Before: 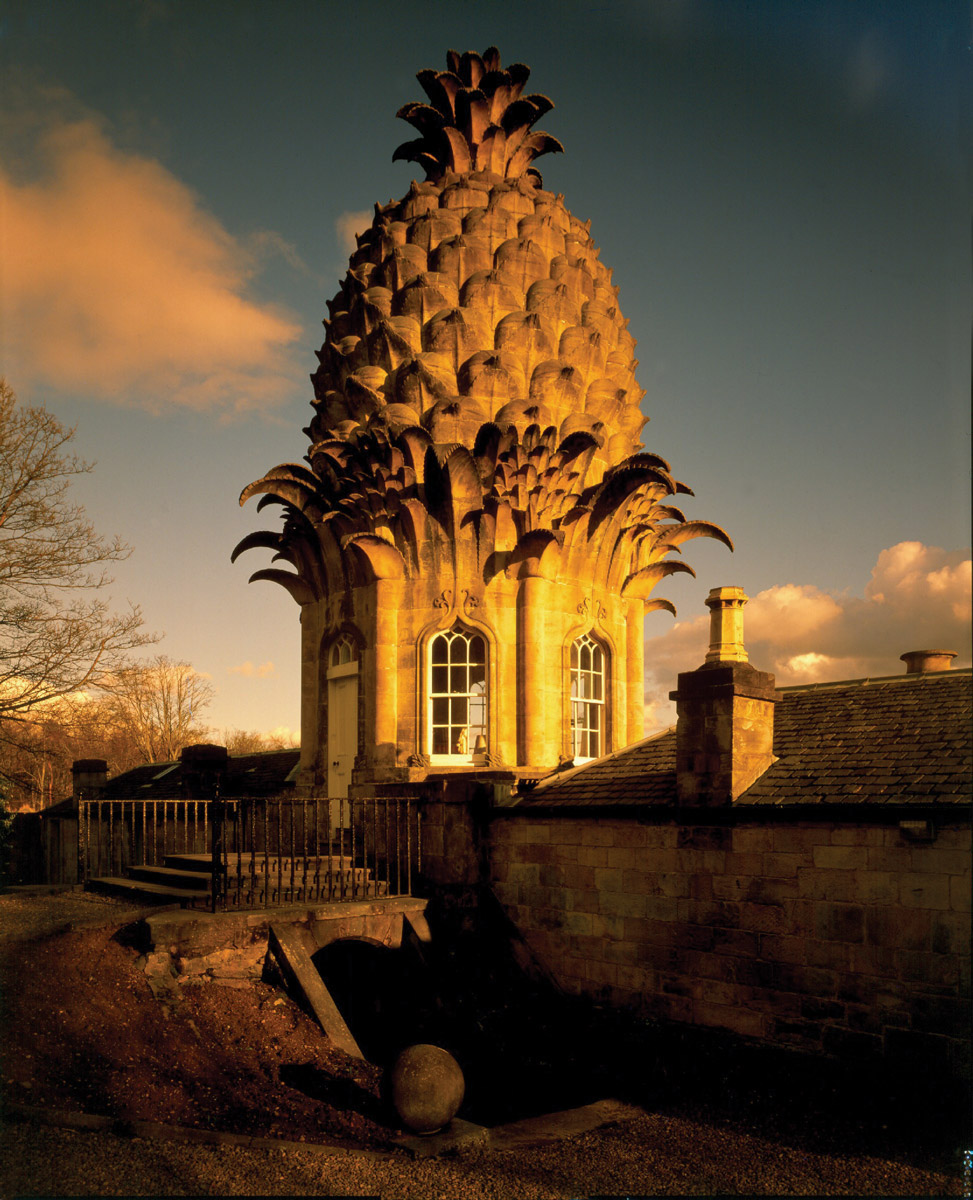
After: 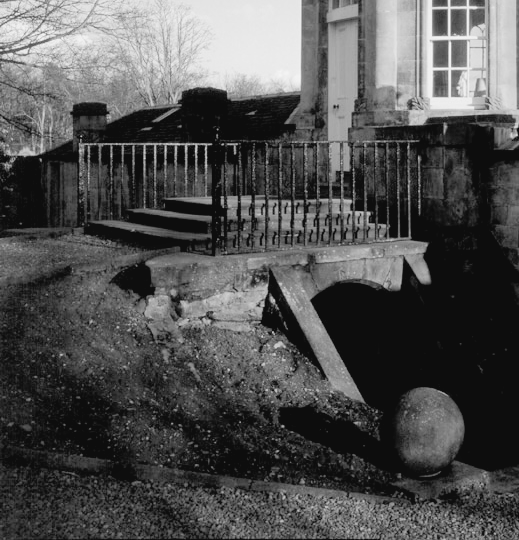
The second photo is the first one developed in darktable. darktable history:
global tonemap: drago (0.7, 100)
crop and rotate: top 54.778%, right 46.61%, bottom 0.159%
color balance rgb: shadows lift › chroma 3%, shadows lift › hue 240.84°, highlights gain › chroma 3%, highlights gain › hue 73.2°, global offset › luminance -0.5%, perceptual saturation grading › global saturation 20%, perceptual saturation grading › highlights -25%, perceptual saturation grading › shadows 50%, global vibrance 25.26%
exposure: black level correction 0, exposure 1.3 EV, compensate exposure bias true, compensate highlight preservation false
tone curve: curves: ch0 [(0, 0.015) (0.037, 0.032) (0.131, 0.113) (0.275, 0.26) (0.497, 0.505) (0.617, 0.643) (0.704, 0.735) (0.813, 0.842) (0.911, 0.931) (0.997, 1)]; ch1 [(0, 0) (0.301, 0.3) (0.444, 0.438) (0.493, 0.494) (0.501, 0.5) (0.534, 0.543) (0.582, 0.605) (0.658, 0.687) (0.746, 0.79) (1, 1)]; ch2 [(0, 0) (0.246, 0.234) (0.36, 0.356) (0.415, 0.426) (0.476, 0.492) (0.502, 0.499) (0.525, 0.517) (0.533, 0.534) (0.586, 0.598) (0.634, 0.643) (0.706, 0.717) (0.853, 0.83) (1, 0.951)], color space Lab, independent channels, preserve colors none
monochrome: a 26.22, b 42.67, size 0.8
color balance: on, module defaults
